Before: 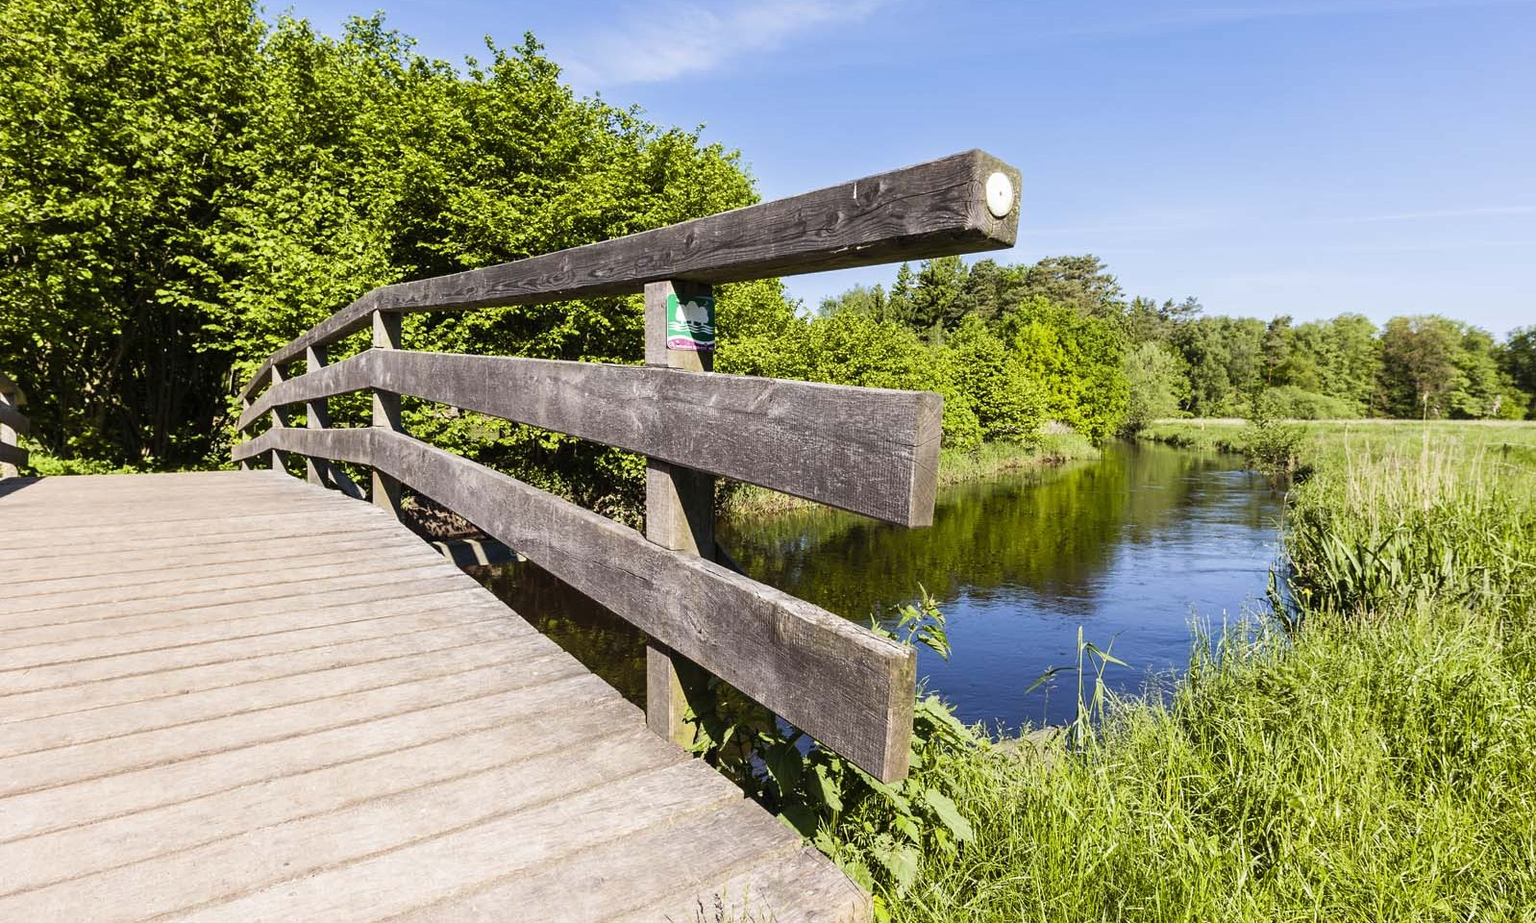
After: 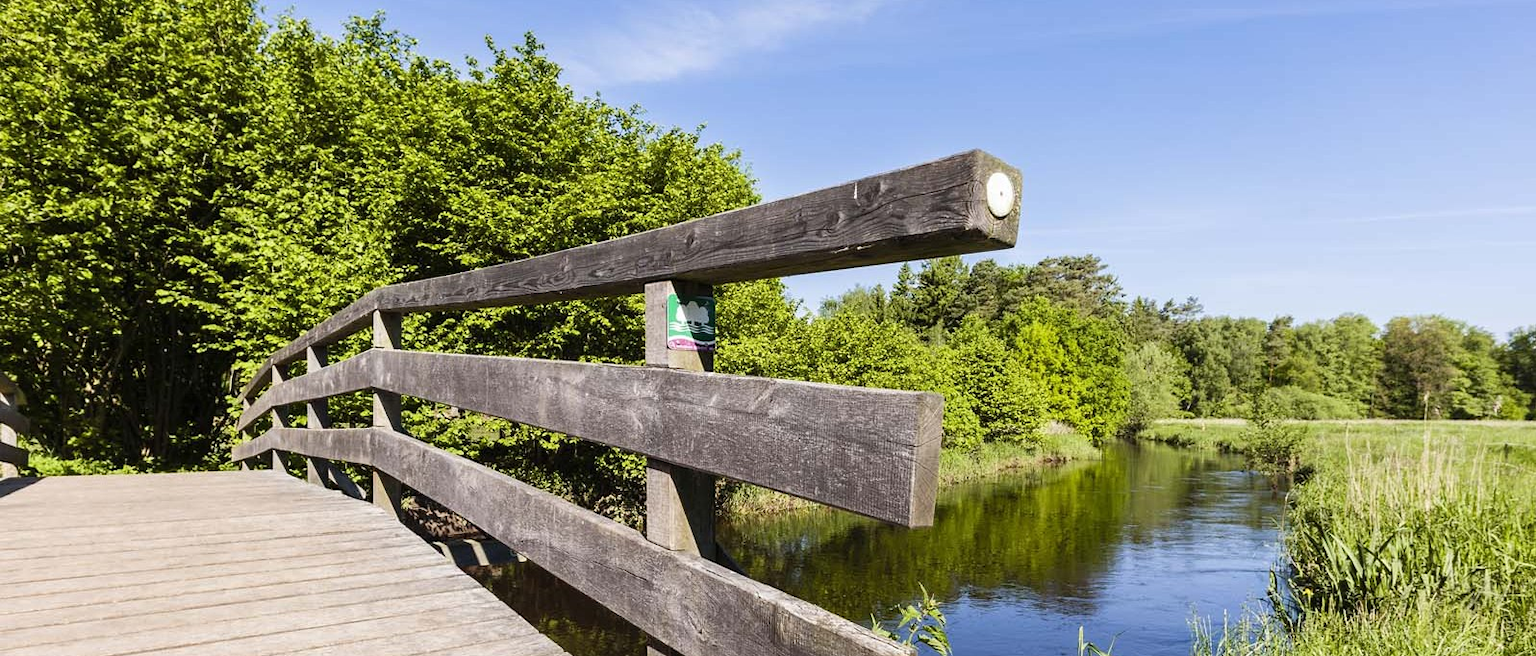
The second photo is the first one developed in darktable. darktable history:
crop: right 0%, bottom 28.794%
